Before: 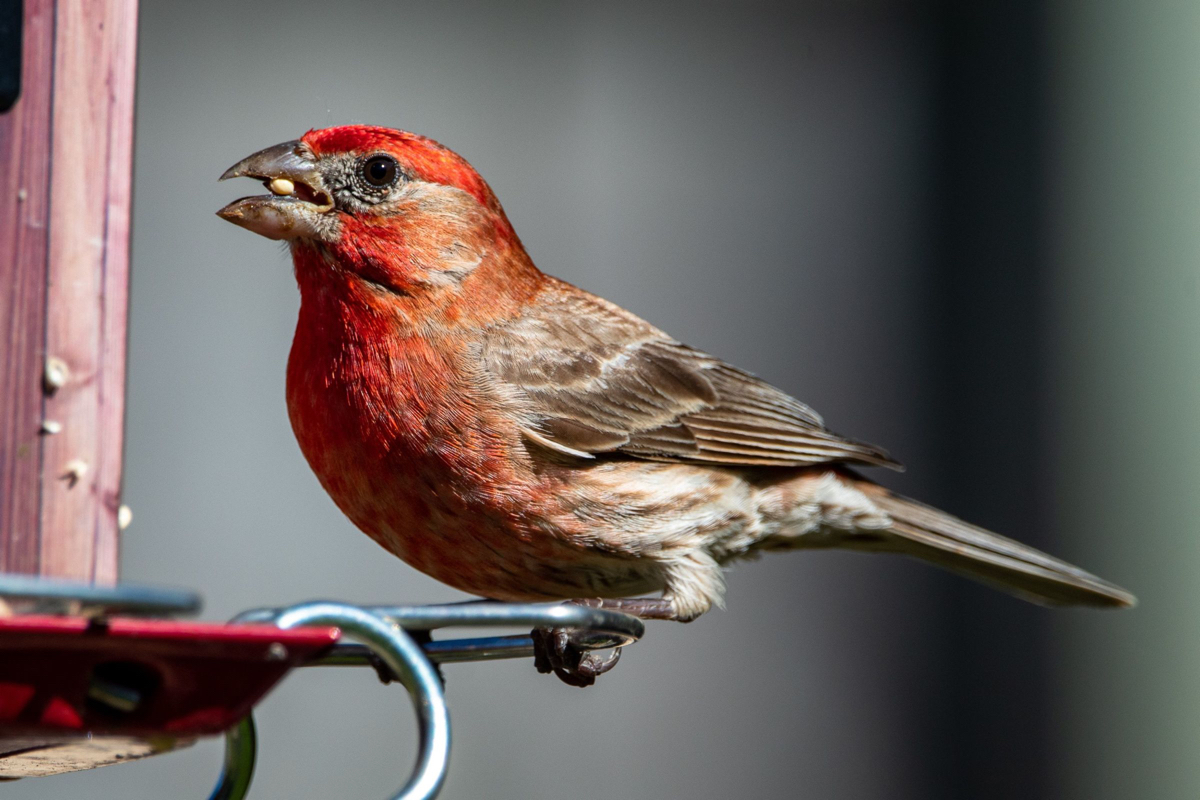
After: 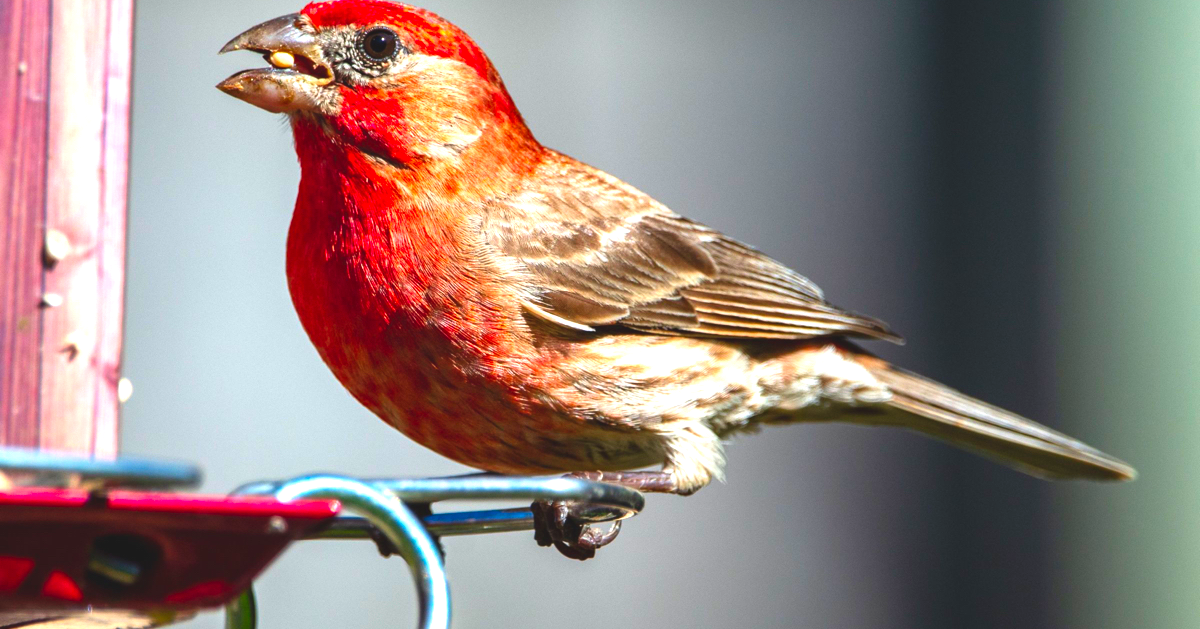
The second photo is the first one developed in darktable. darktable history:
contrast brightness saturation: saturation 0.496
crop and rotate: top 15.93%, bottom 5.356%
exposure: black level correction -0.005, exposure 1 EV, compensate highlight preservation false
